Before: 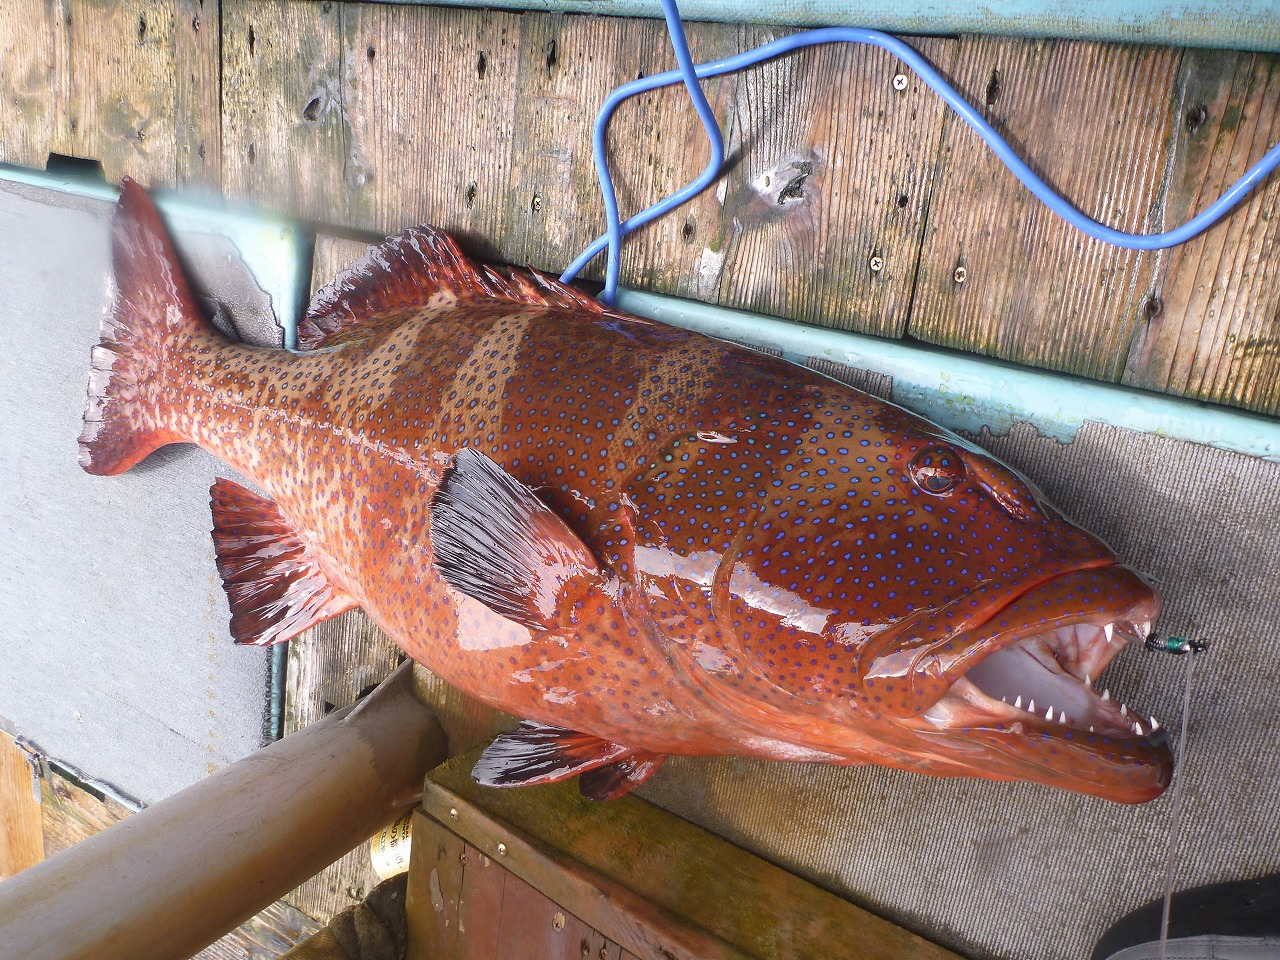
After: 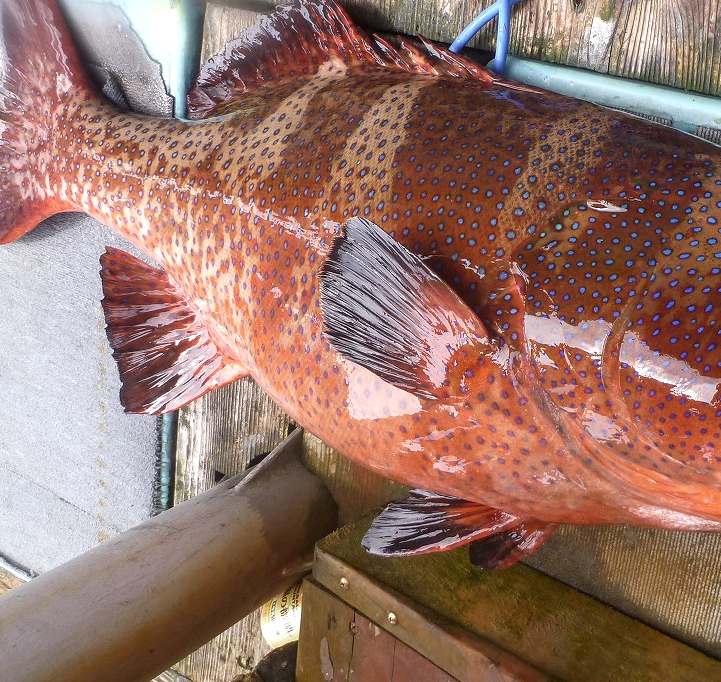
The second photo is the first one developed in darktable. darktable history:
tone equalizer: edges refinement/feathering 500, mask exposure compensation -1.57 EV, preserve details no
local contrast: detail 130%
crop: left 8.607%, top 24.166%, right 35.043%, bottom 4.771%
